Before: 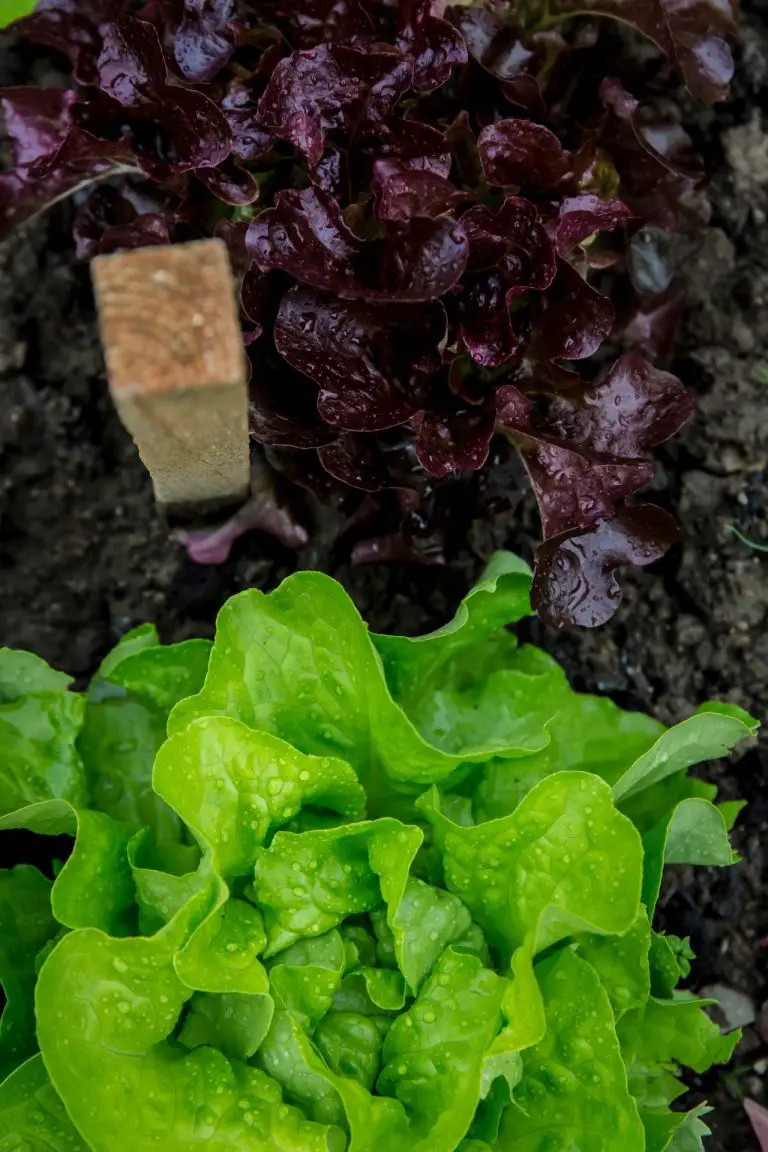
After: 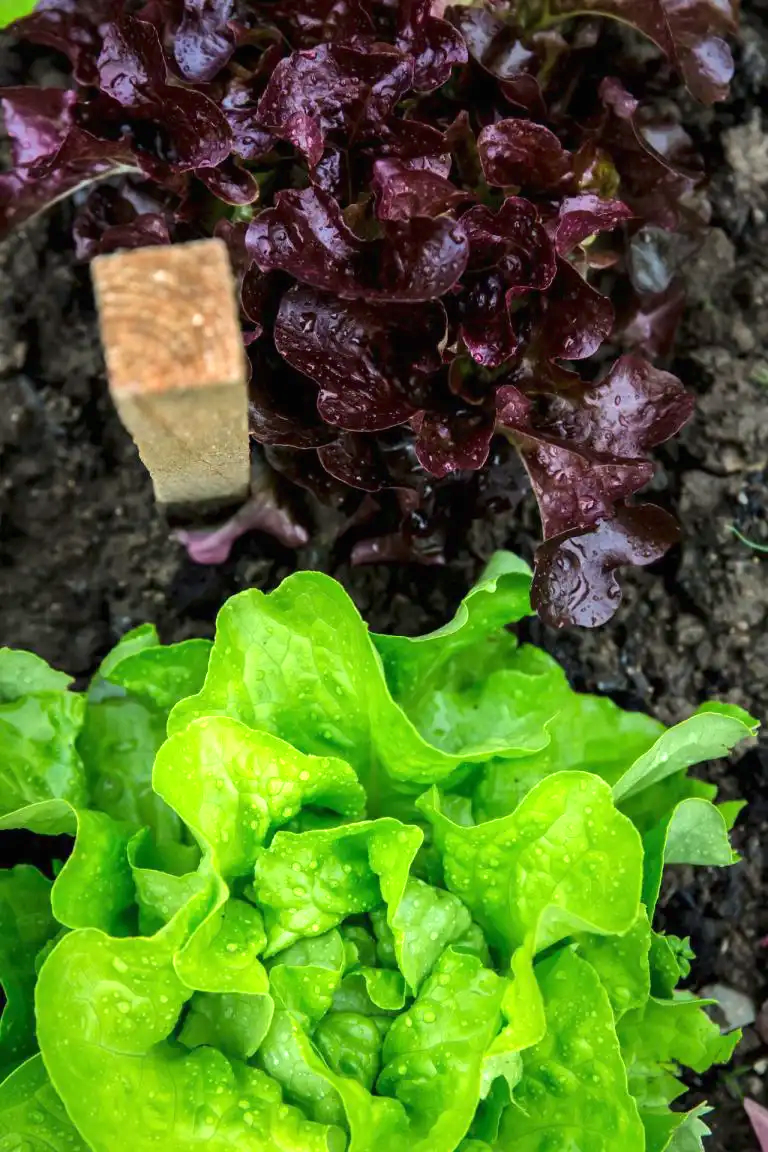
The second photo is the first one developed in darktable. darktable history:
exposure: black level correction 0, exposure 1 EV, compensate highlight preservation false
tone equalizer: edges refinement/feathering 500, mask exposure compensation -1.57 EV, preserve details no
